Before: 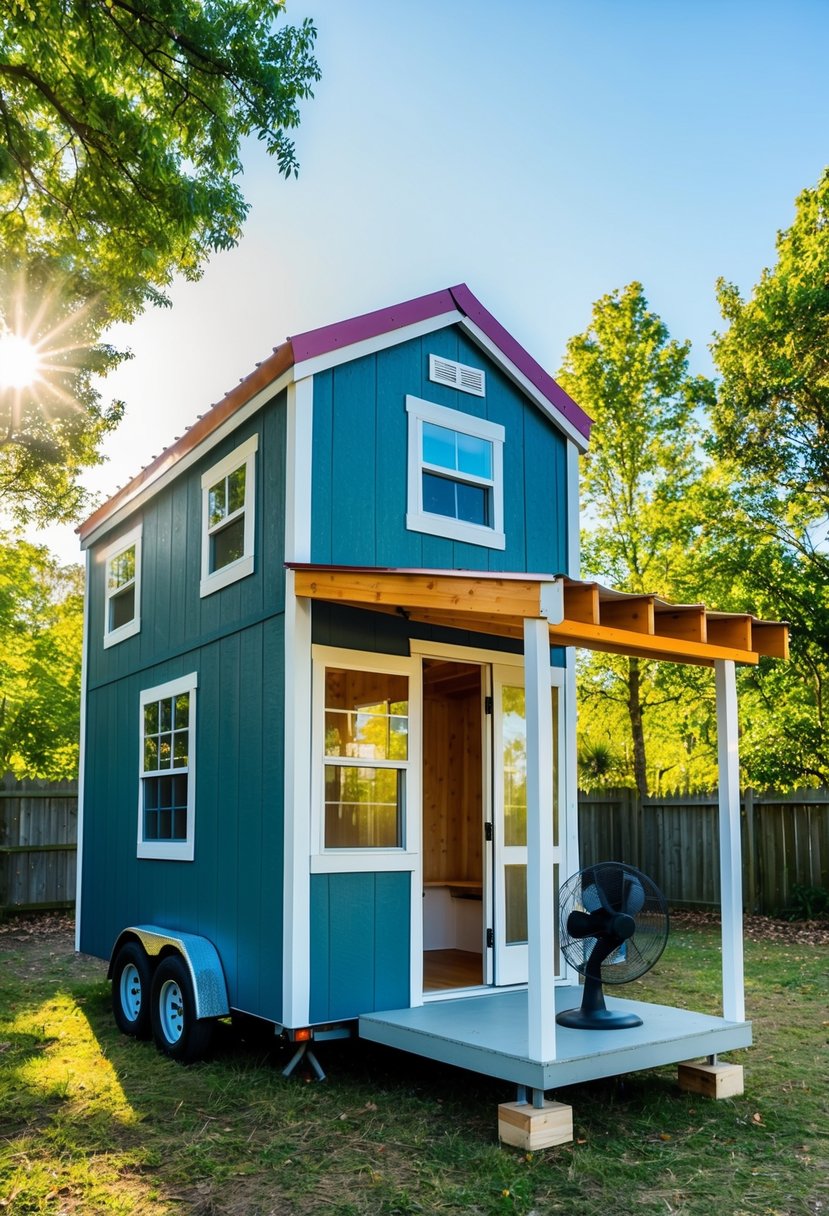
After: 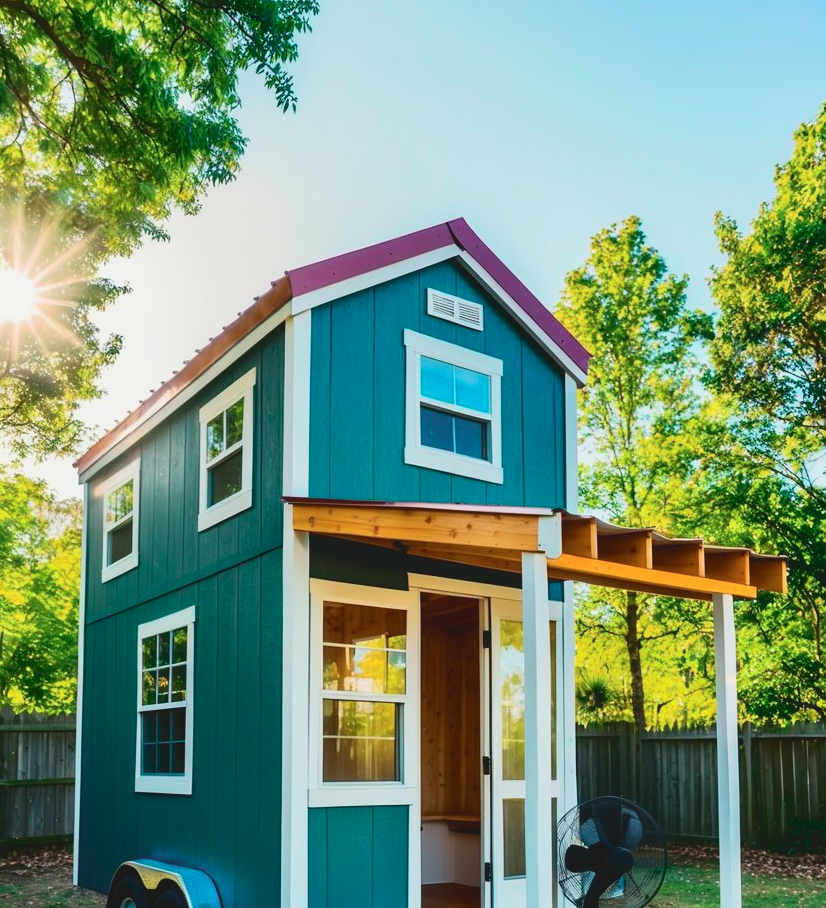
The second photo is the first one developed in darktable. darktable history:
crop: left 0.258%, top 5.471%, bottom 19.819%
tone curve: curves: ch0 [(0, 0.087) (0.175, 0.178) (0.466, 0.498) (0.715, 0.764) (1, 0.961)]; ch1 [(0, 0) (0.437, 0.398) (0.476, 0.466) (0.505, 0.505) (0.534, 0.544) (0.612, 0.605) (0.641, 0.643) (1, 1)]; ch2 [(0, 0) (0.359, 0.379) (0.427, 0.453) (0.489, 0.495) (0.531, 0.534) (0.579, 0.579) (1, 1)], color space Lab, independent channels, preserve colors none
